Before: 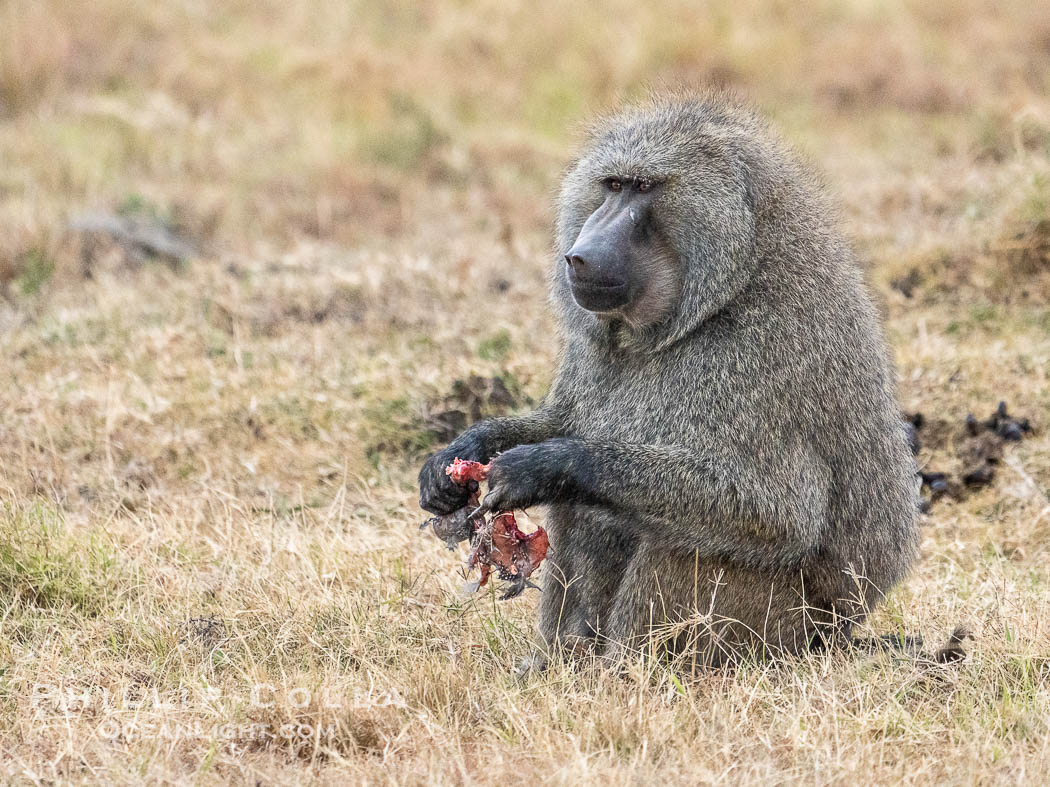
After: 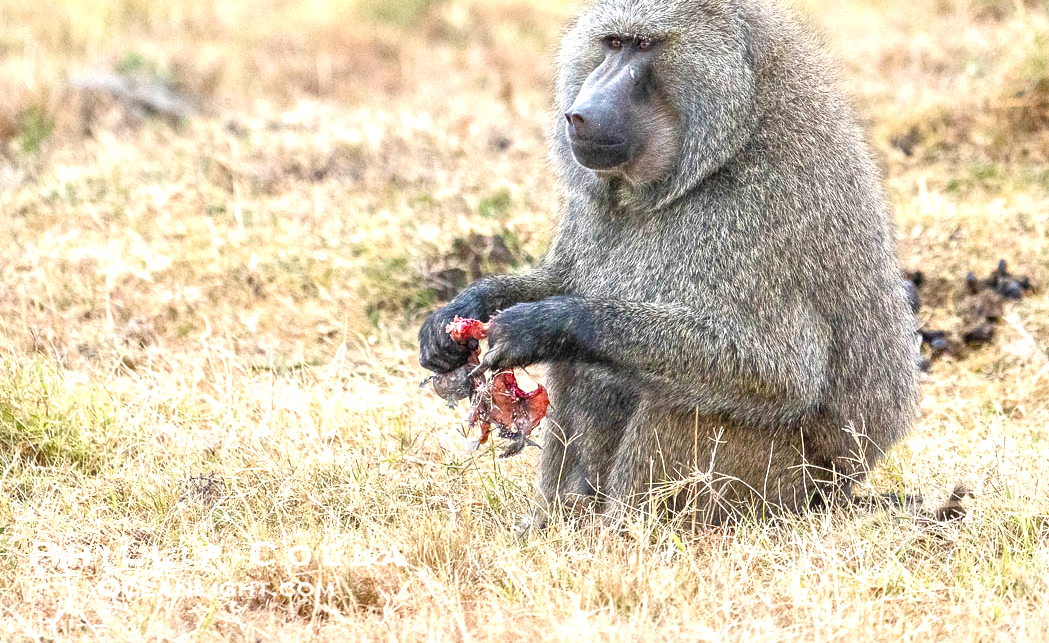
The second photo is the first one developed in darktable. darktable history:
color balance rgb: perceptual saturation grading › global saturation 20%, perceptual saturation grading › highlights -25.162%, perceptual saturation grading › shadows 25.729%, perceptual brilliance grading › global brilliance 25.508%, contrast -9.472%
crop and rotate: top 18.254%
